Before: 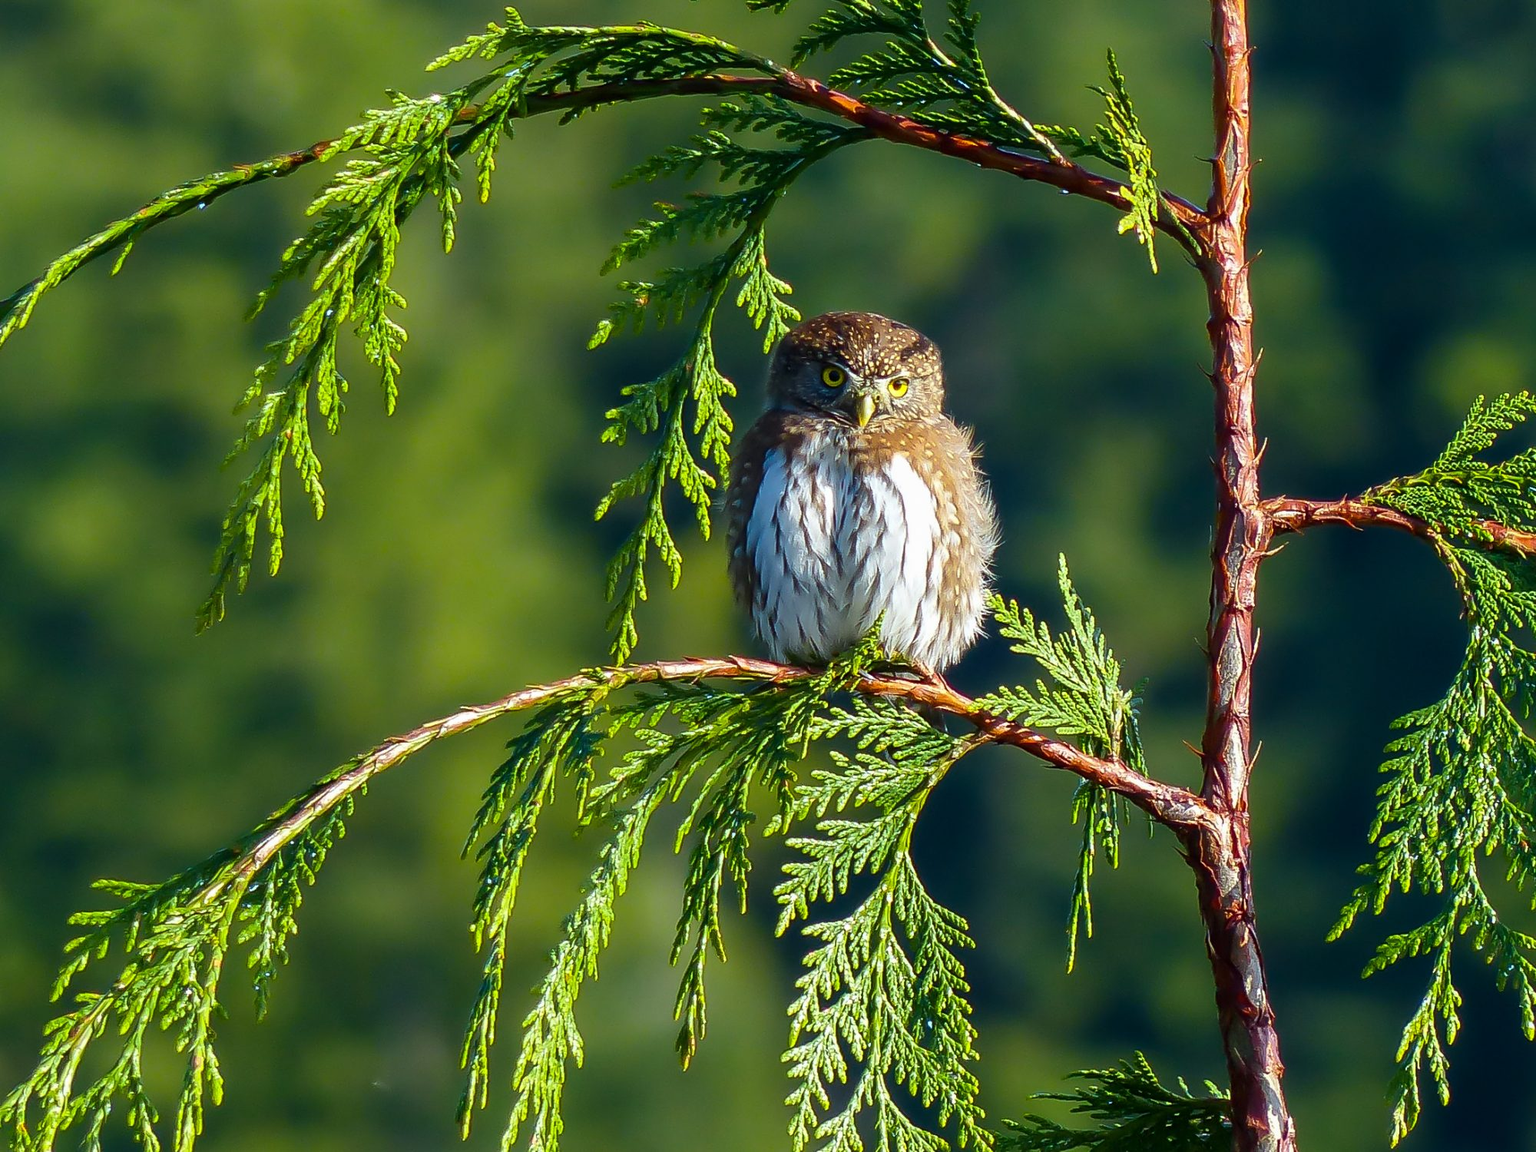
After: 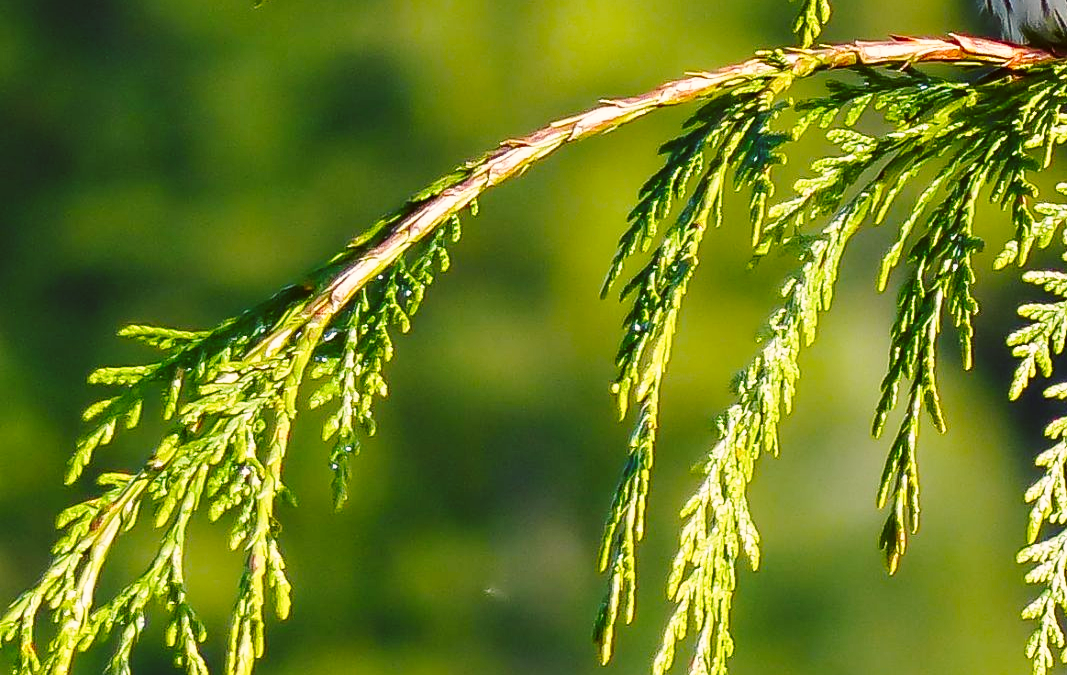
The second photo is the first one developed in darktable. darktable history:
crop and rotate: top 54.778%, right 46.61%, bottom 0.159%
color correction: highlights a* 6.27, highlights b* 8.19, shadows a* 5.94, shadows b* 7.23, saturation 0.9
base curve: curves: ch0 [(0, 0) (0.028, 0.03) (0.121, 0.232) (0.46, 0.748) (0.859, 0.968) (1, 1)], preserve colors none
